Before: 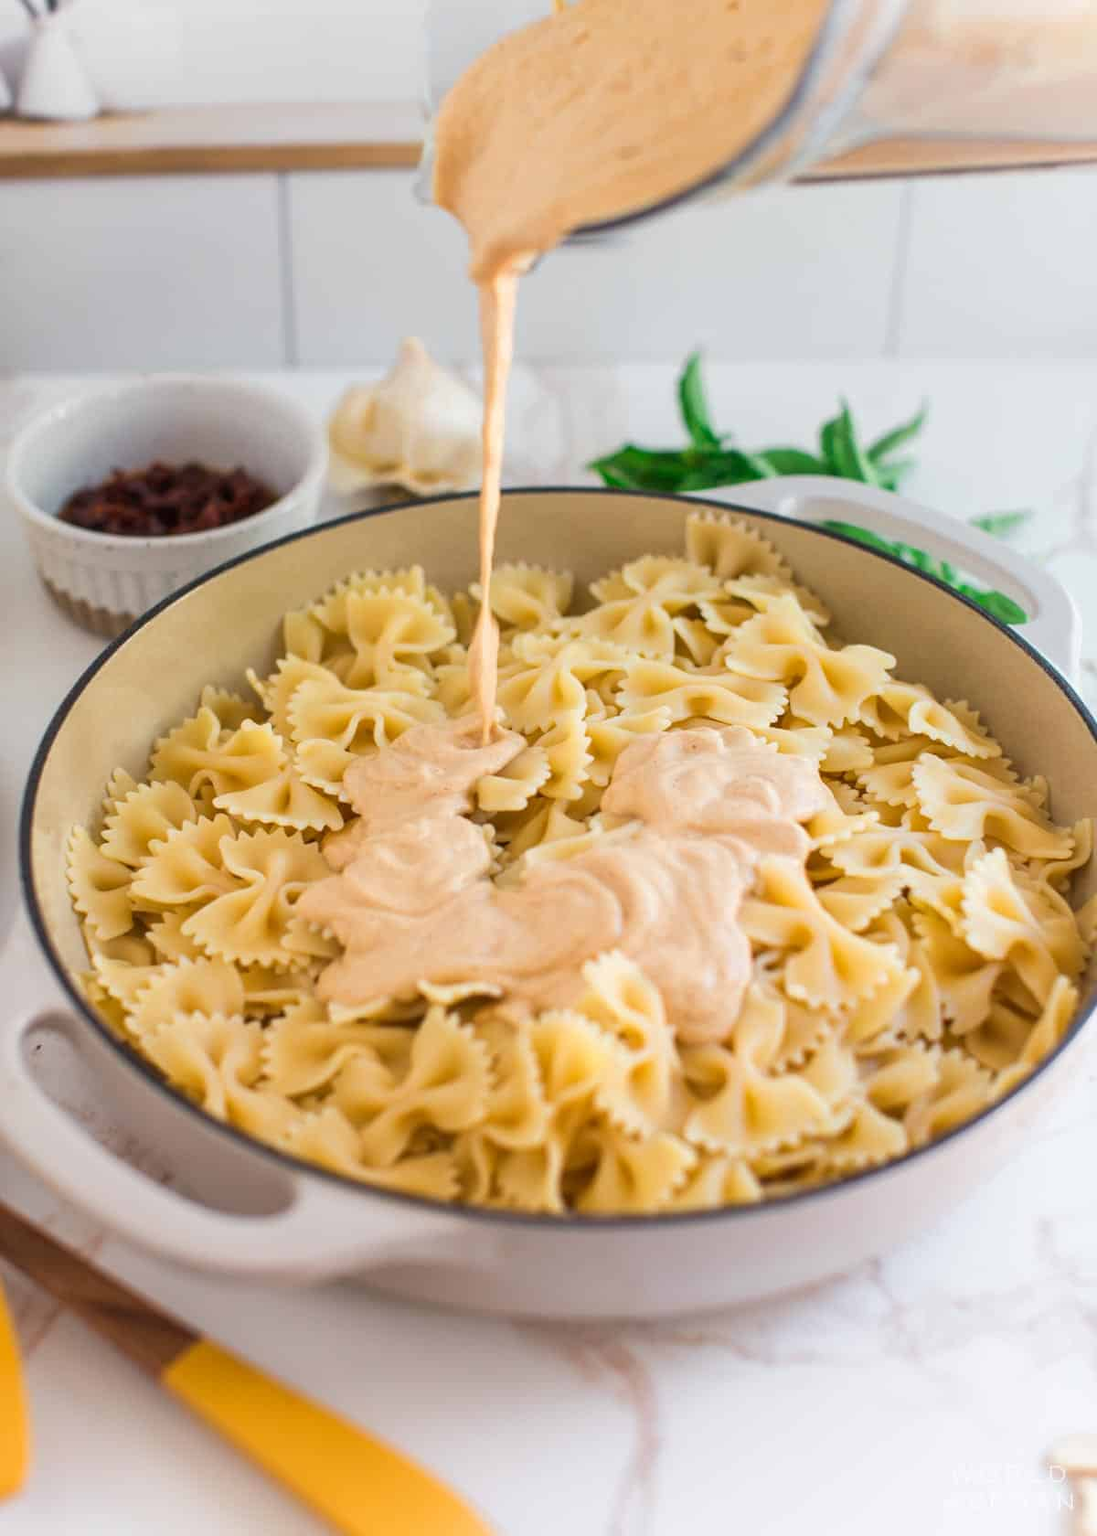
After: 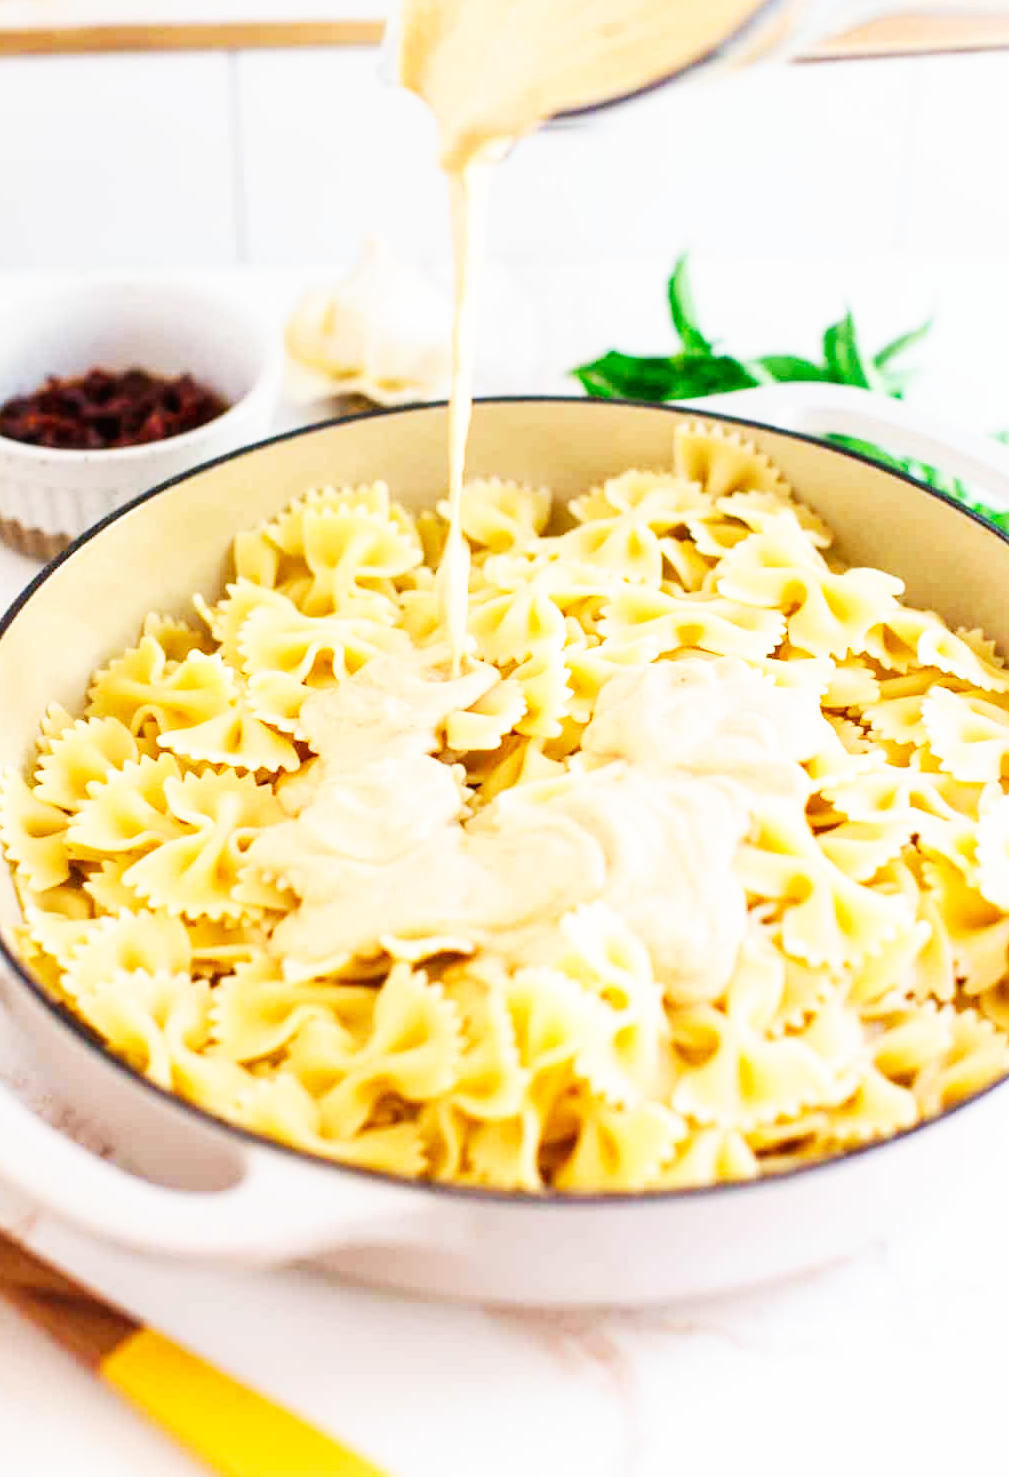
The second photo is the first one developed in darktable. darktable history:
base curve: curves: ch0 [(0, 0) (0.007, 0.004) (0.027, 0.03) (0.046, 0.07) (0.207, 0.54) (0.442, 0.872) (0.673, 0.972) (1, 1)], preserve colors none
crop: left 6.342%, top 8.194%, right 9.55%, bottom 3.866%
